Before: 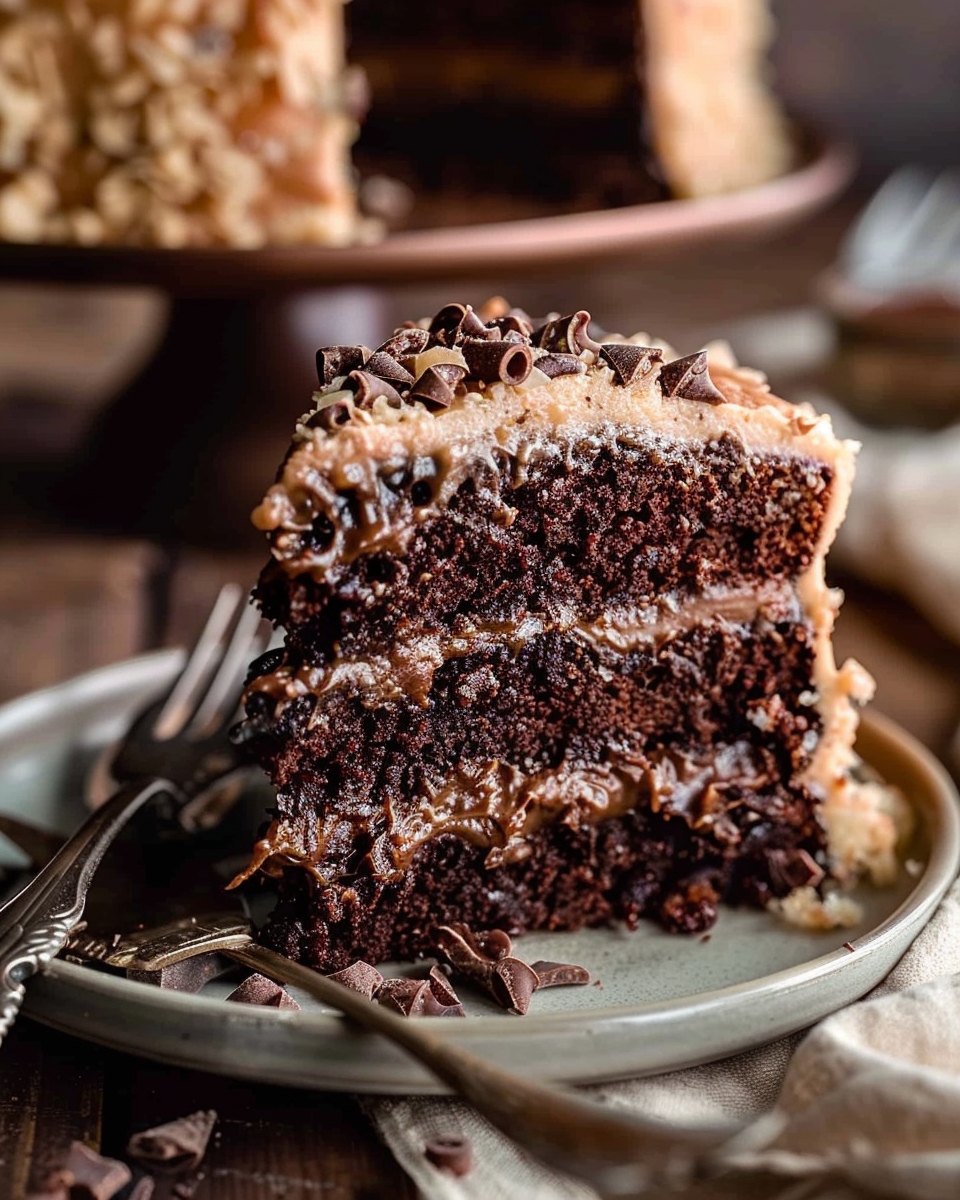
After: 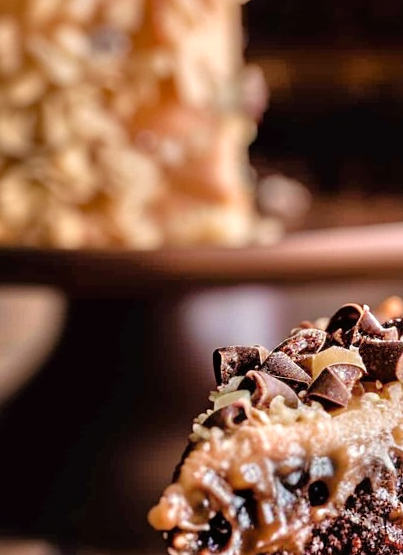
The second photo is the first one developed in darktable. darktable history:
crop and rotate: left 10.817%, top 0.062%, right 47.194%, bottom 53.626%
tone equalizer: -7 EV 0.15 EV, -6 EV 0.6 EV, -5 EV 1.15 EV, -4 EV 1.33 EV, -3 EV 1.15 EV, -2 EV 0.6 EV, -1 EV 0.15 EV, mask exposure compensation -0.5 EV
